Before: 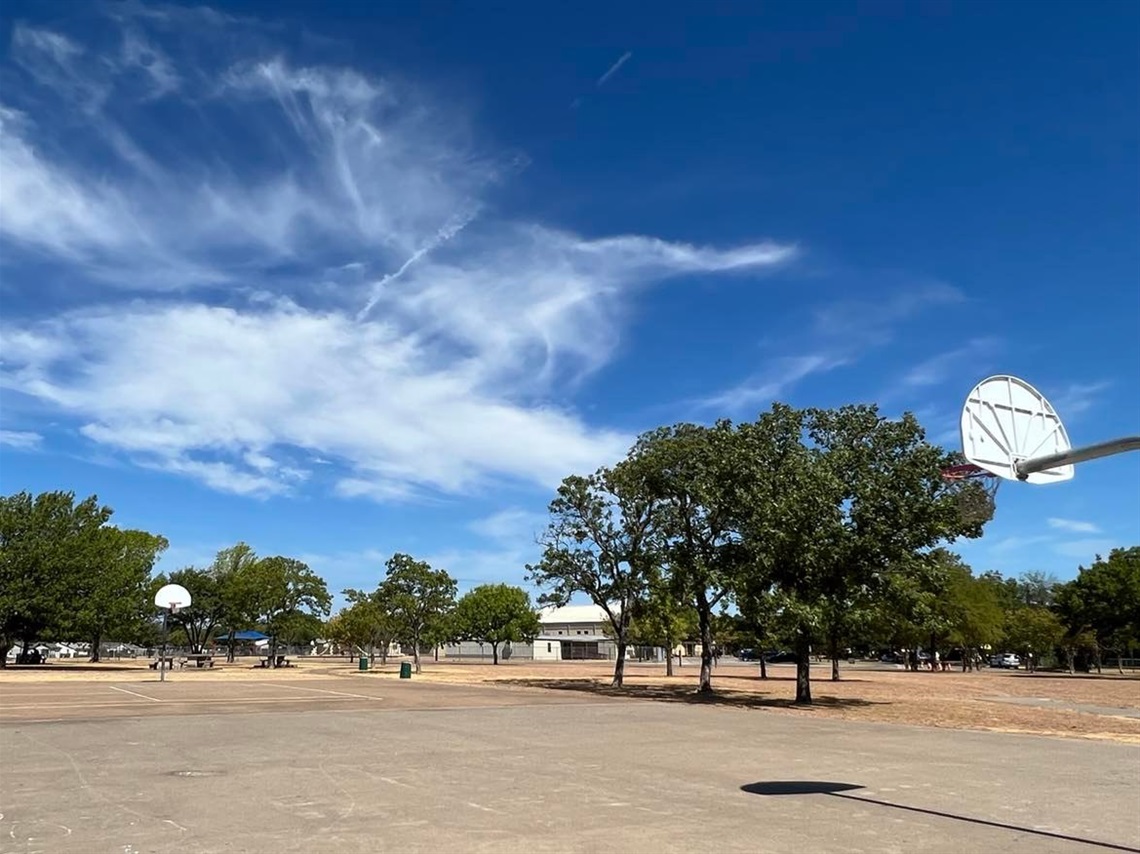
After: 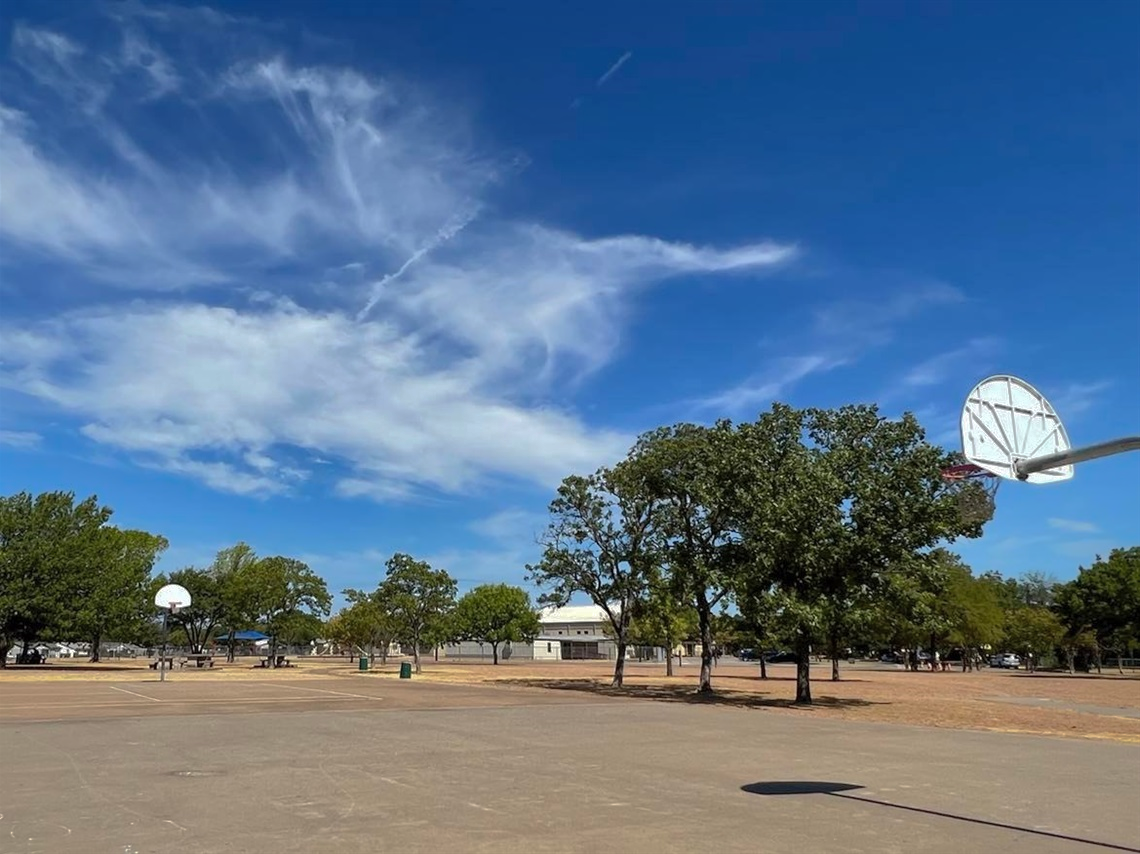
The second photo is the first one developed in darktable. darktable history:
tone equalizer: edges refinement/feathering 500, mask exposure compensation -1.57 EV, preserve details guided filter
shadows and highlights: shadows 38.18, highlights -75.62
